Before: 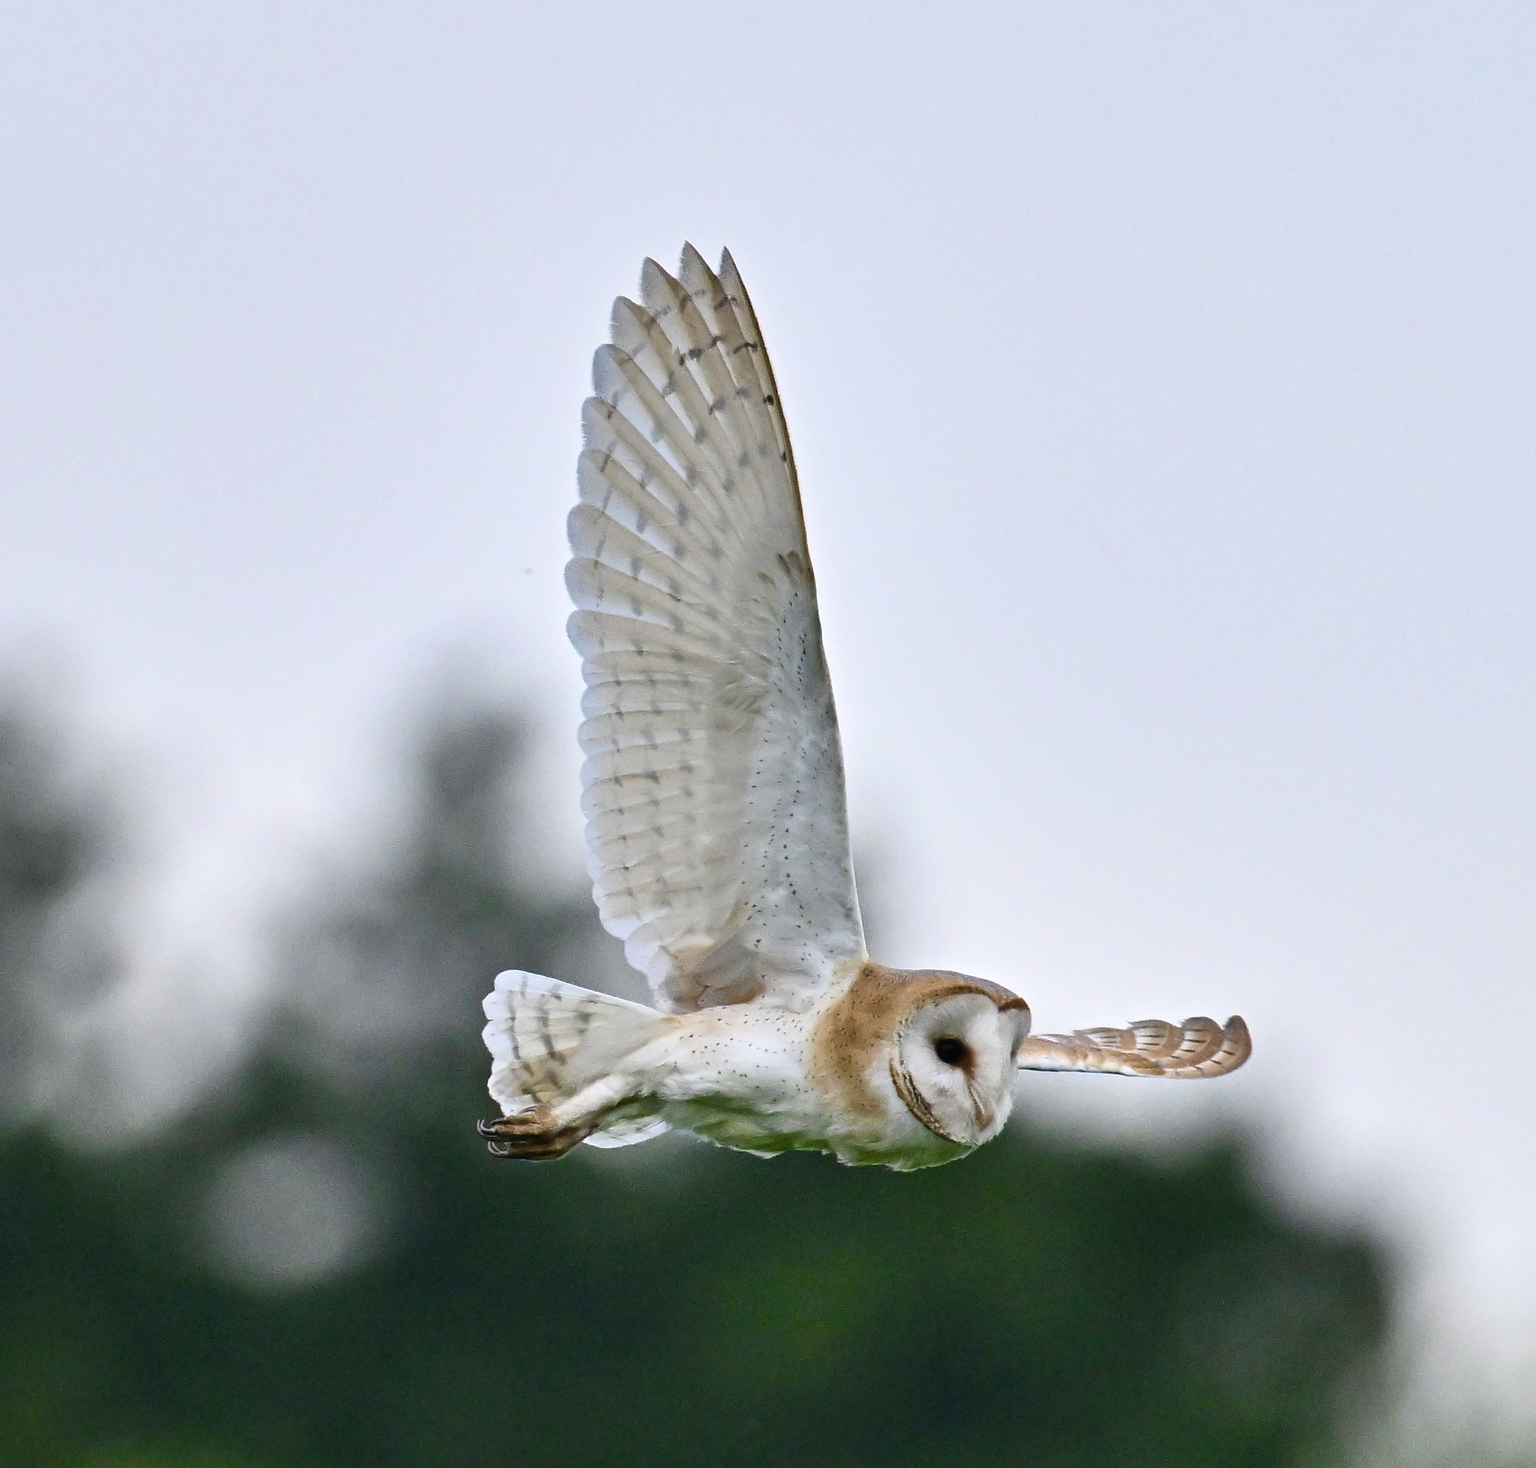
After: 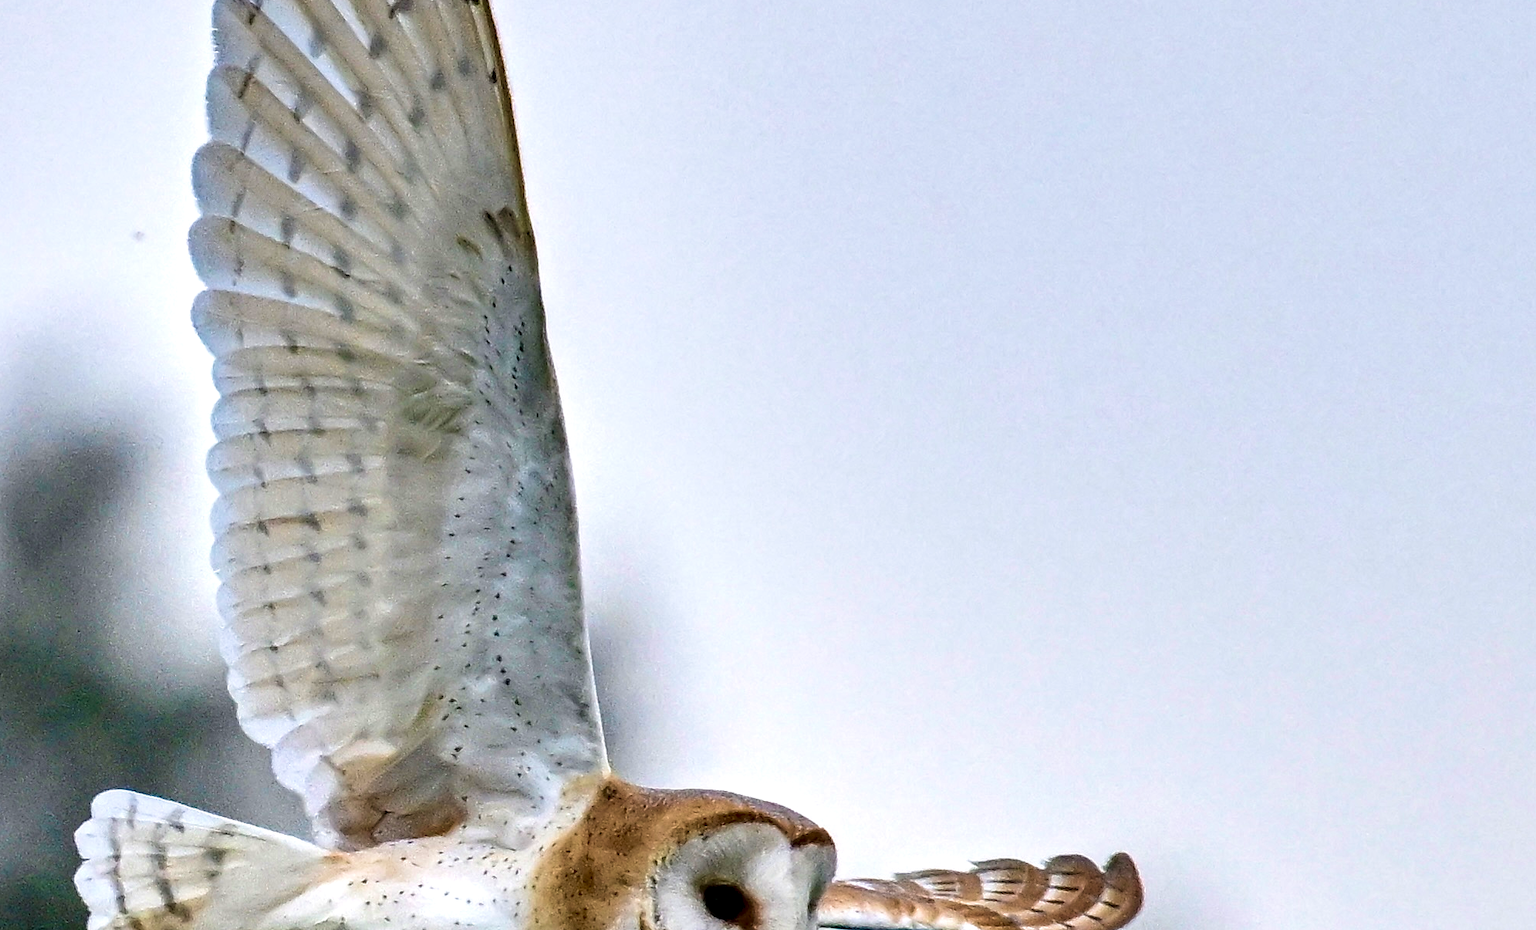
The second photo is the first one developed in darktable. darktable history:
crop and rotate: left 27.965%, top 27.374%, bottom 26.979%
local contrast: highlights 78%, shadows 56%, detail 173%, midtone range 0.423
velvia: strength 39.83%
